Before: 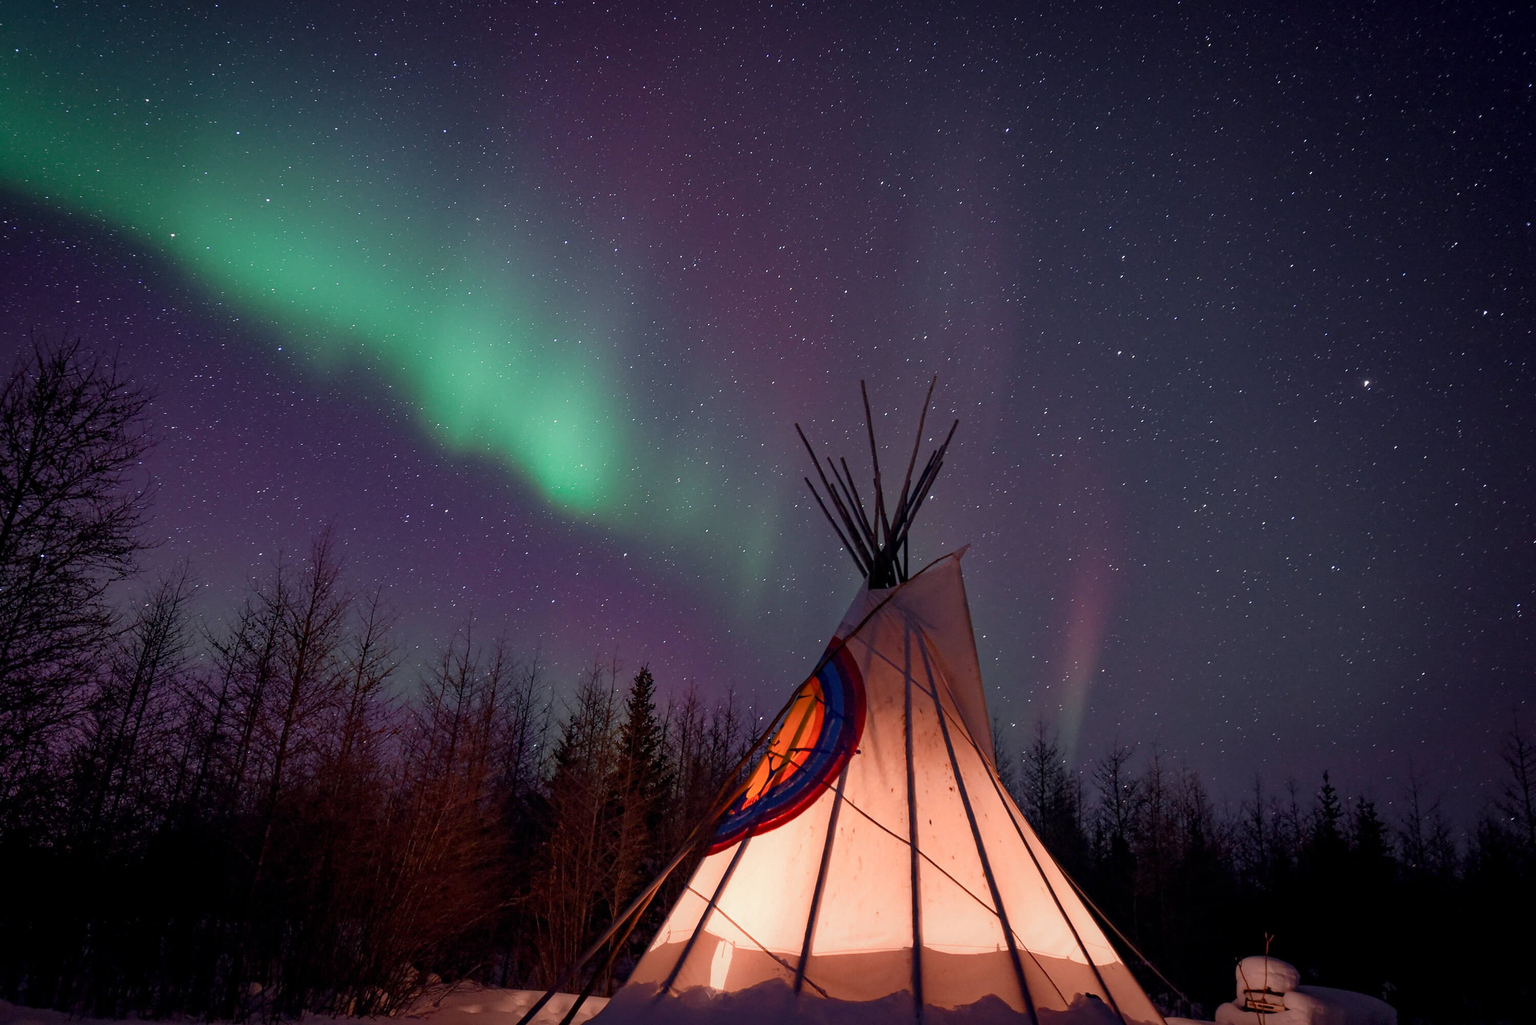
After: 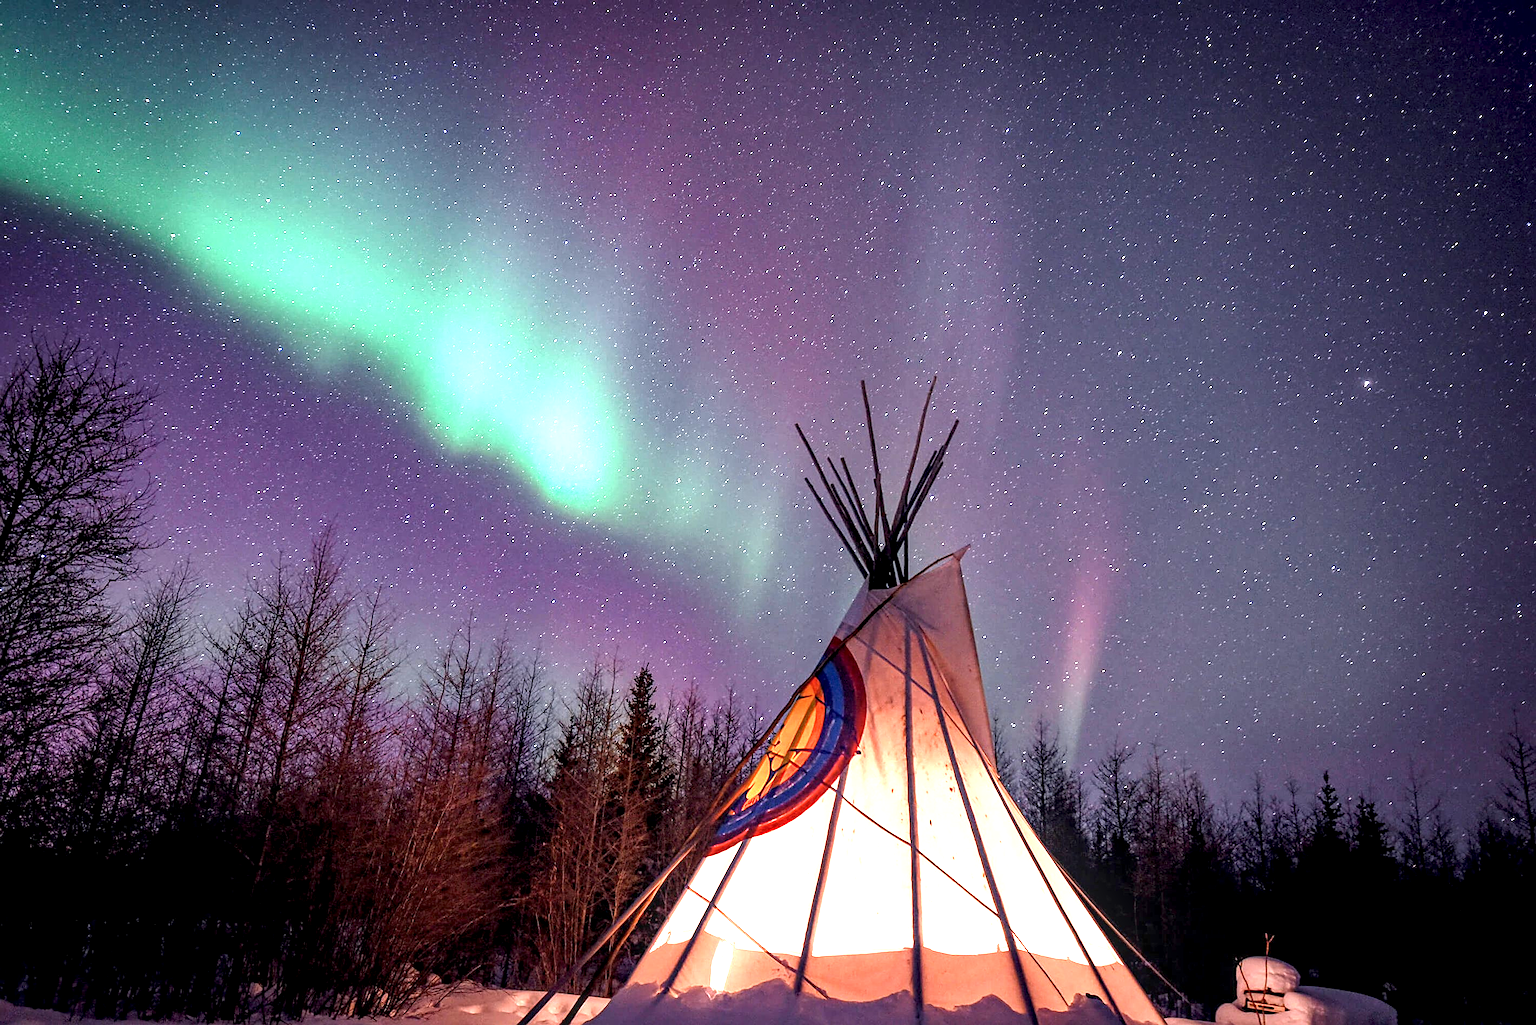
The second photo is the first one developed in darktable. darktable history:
local contrast: detail 154%
sharpen: on, module defaults
exposure: black level correction 0, exposure 1.675 EV, compensate exposure bias true, compensate highlight preservation false
